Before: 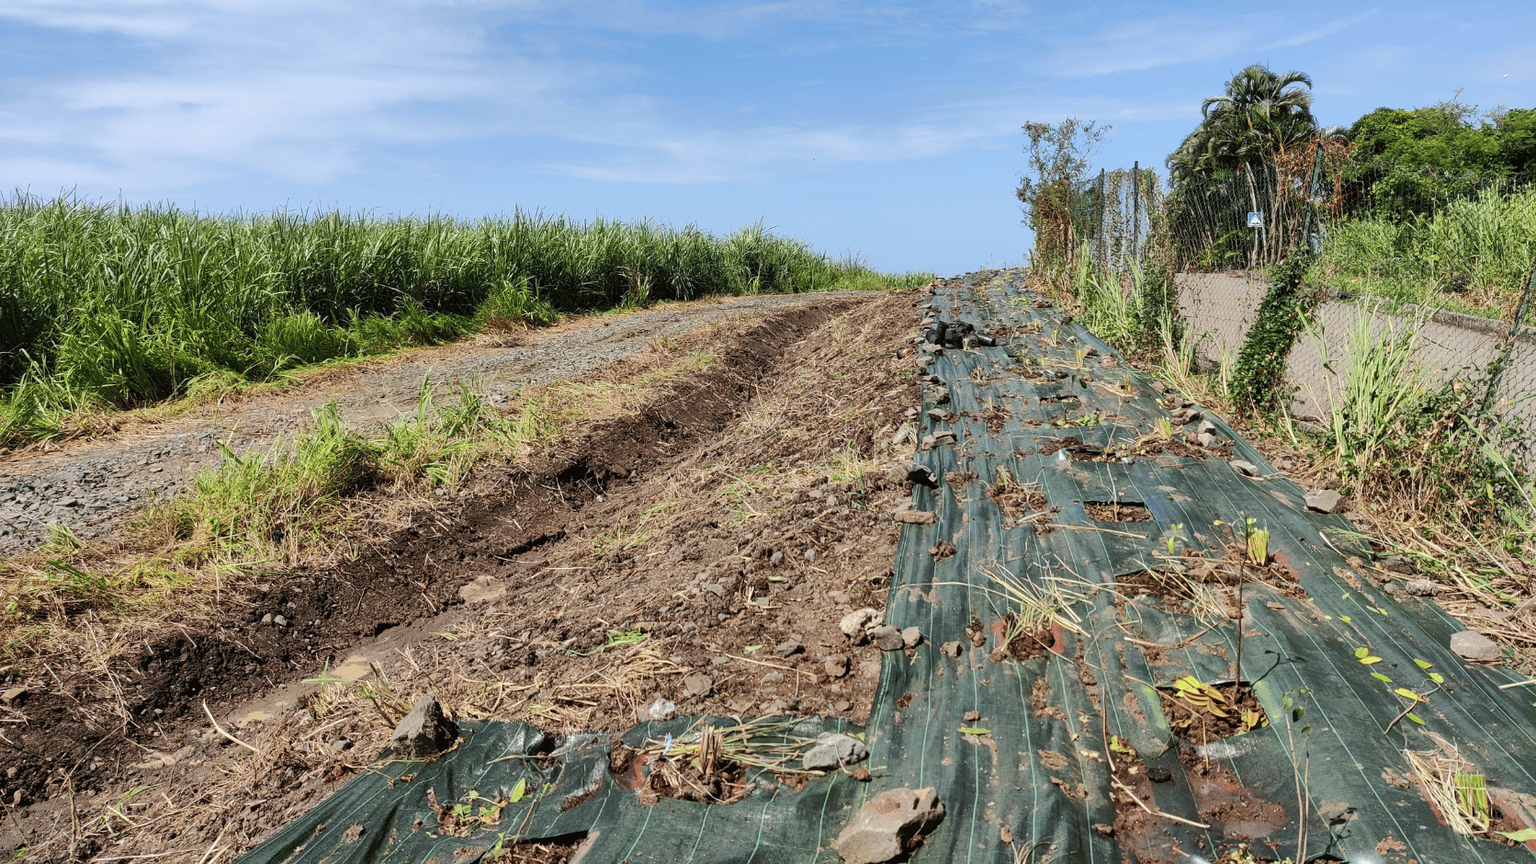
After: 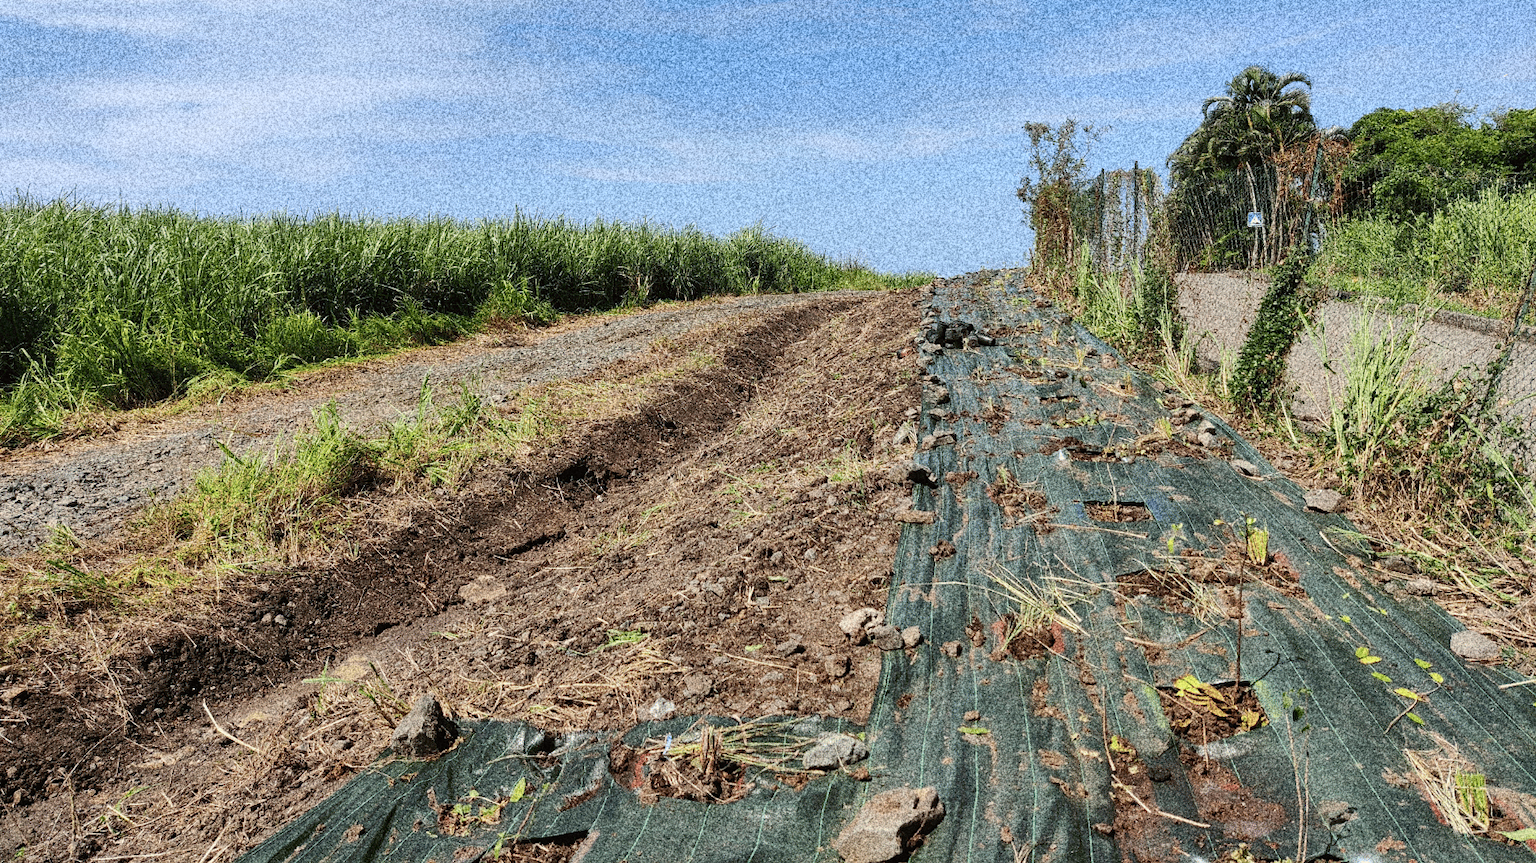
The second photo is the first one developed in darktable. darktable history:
local contrast: mode bilateral grid, contrast 15, coarseness 36, detail 105%, midtone range 0.2
grain: coarseness 30.02 ISO, strength 100%
